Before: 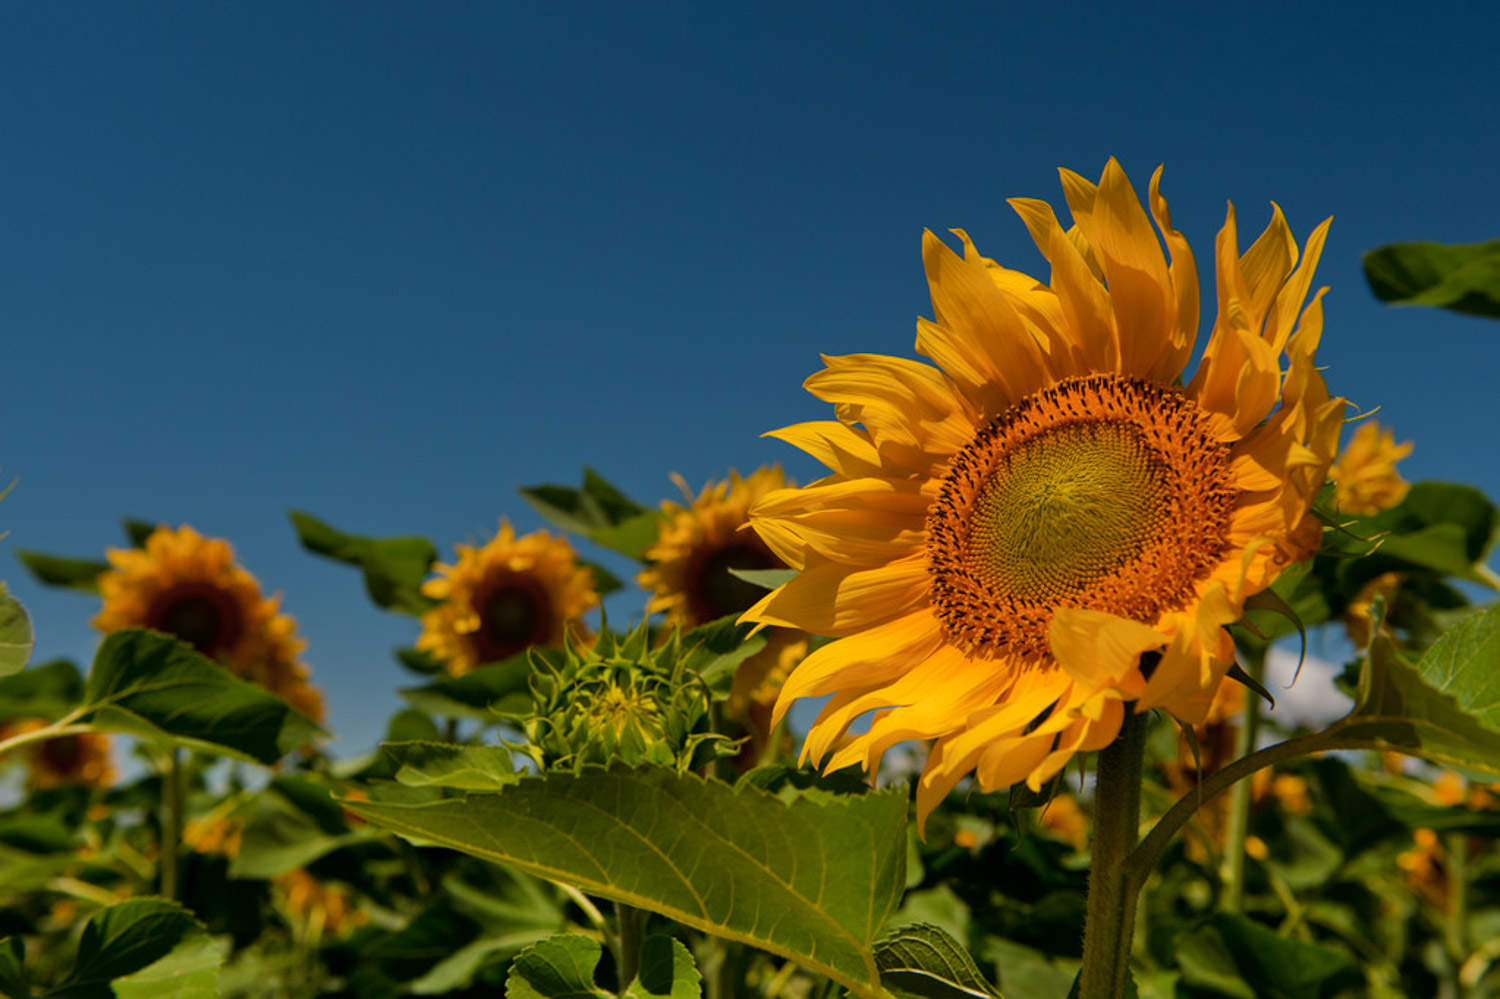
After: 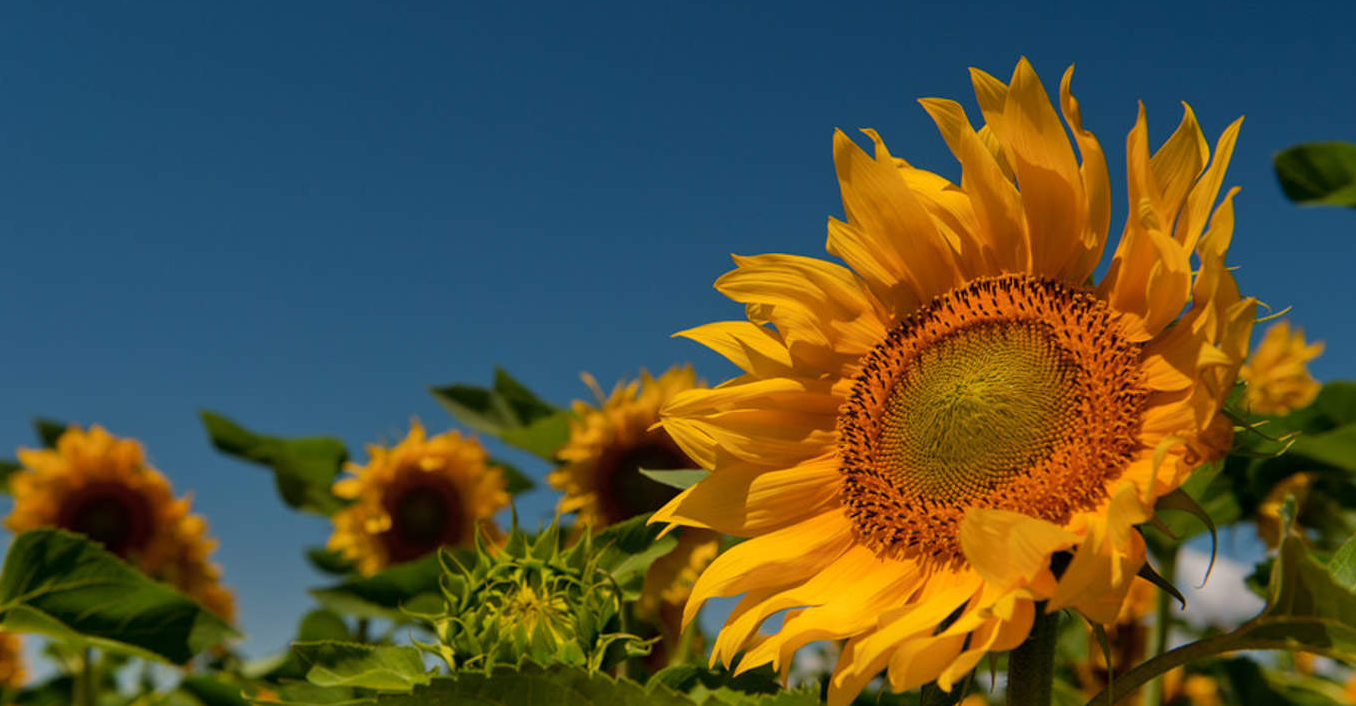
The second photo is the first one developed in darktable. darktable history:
crop: left 5.993%, top 10.048%, right 3.597%, bottom 19.239%
